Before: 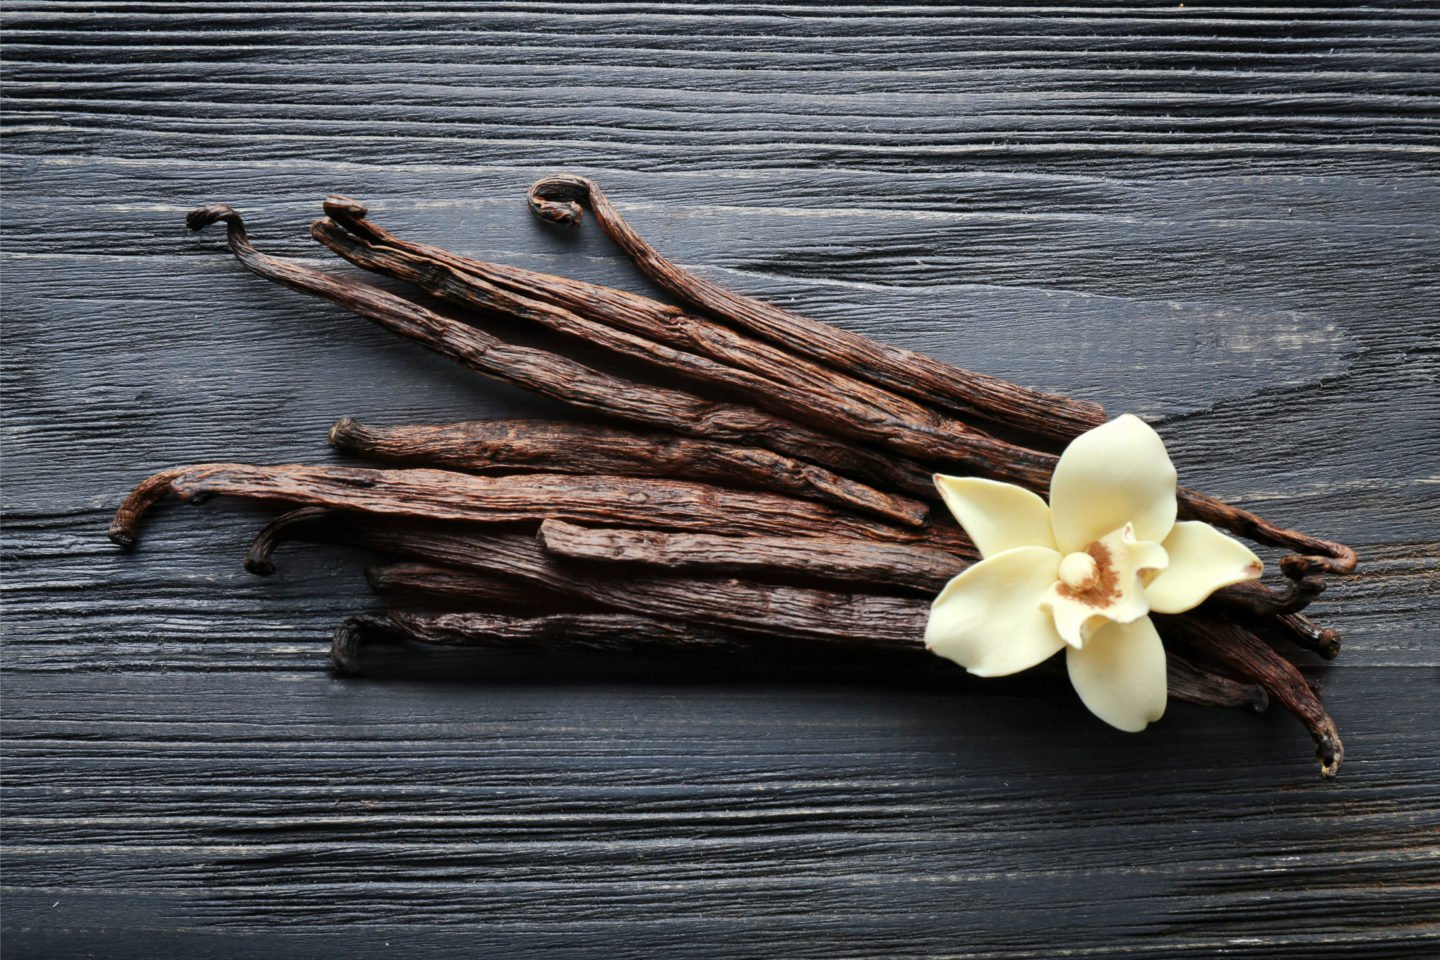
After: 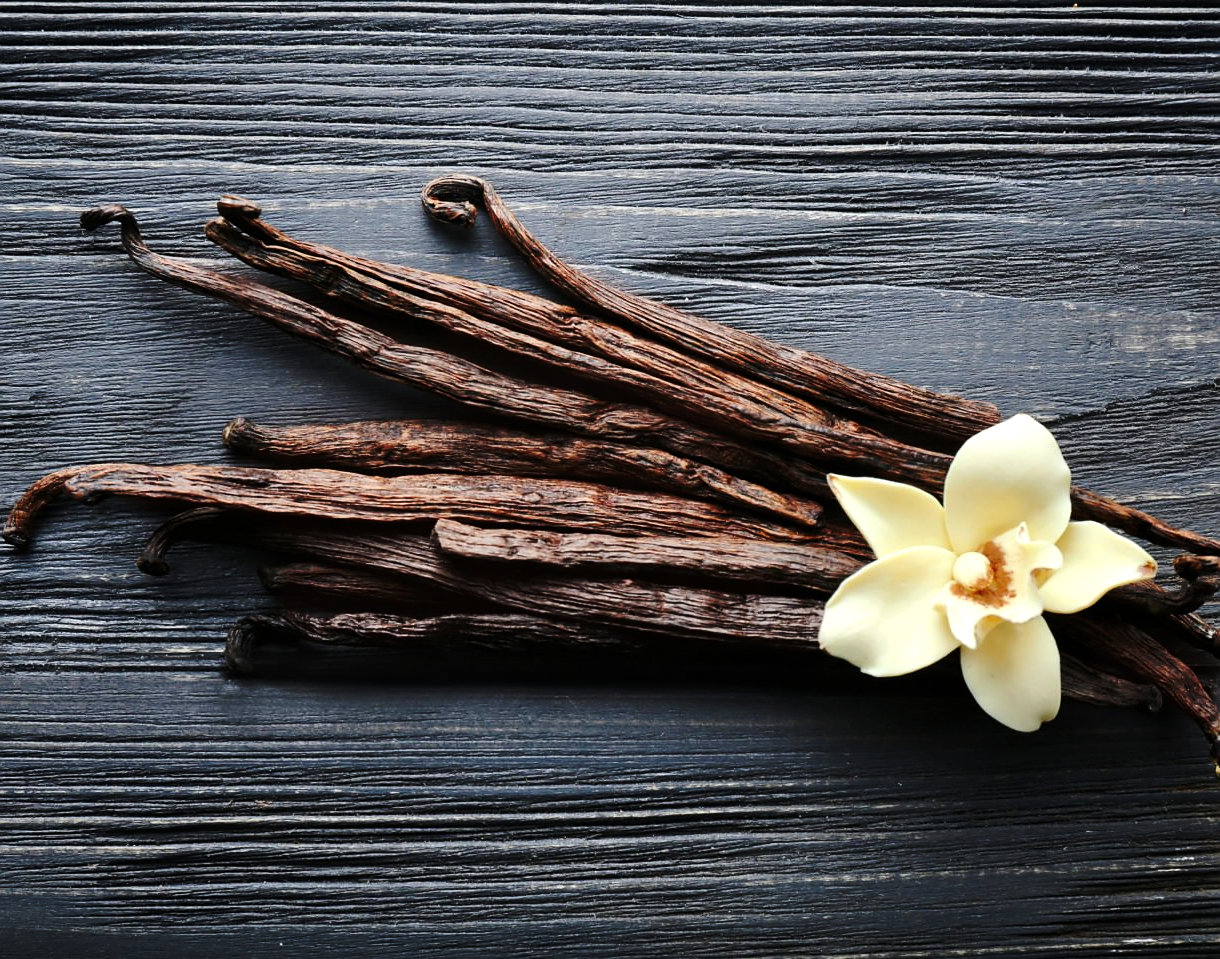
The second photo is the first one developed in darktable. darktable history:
crop: left 7.381%, right 7.829%
sharpen: radius 1.028
exposure: exposure 0.208 EV, compensate highlight preservation false
base curve: curves: ch0 [(0, 0) (0.073, 0.04) (0.157, 0.139) (0.492, 0.492) (0.758, 0.758) (1, 1)], preserve colors none
